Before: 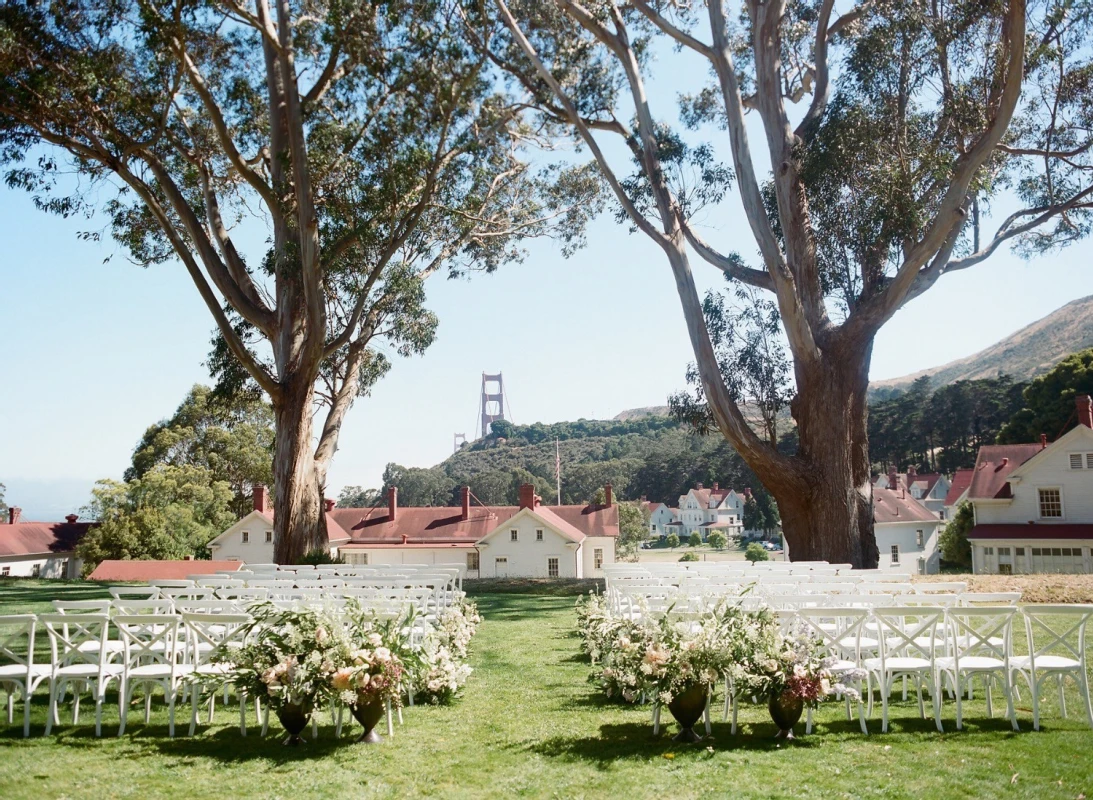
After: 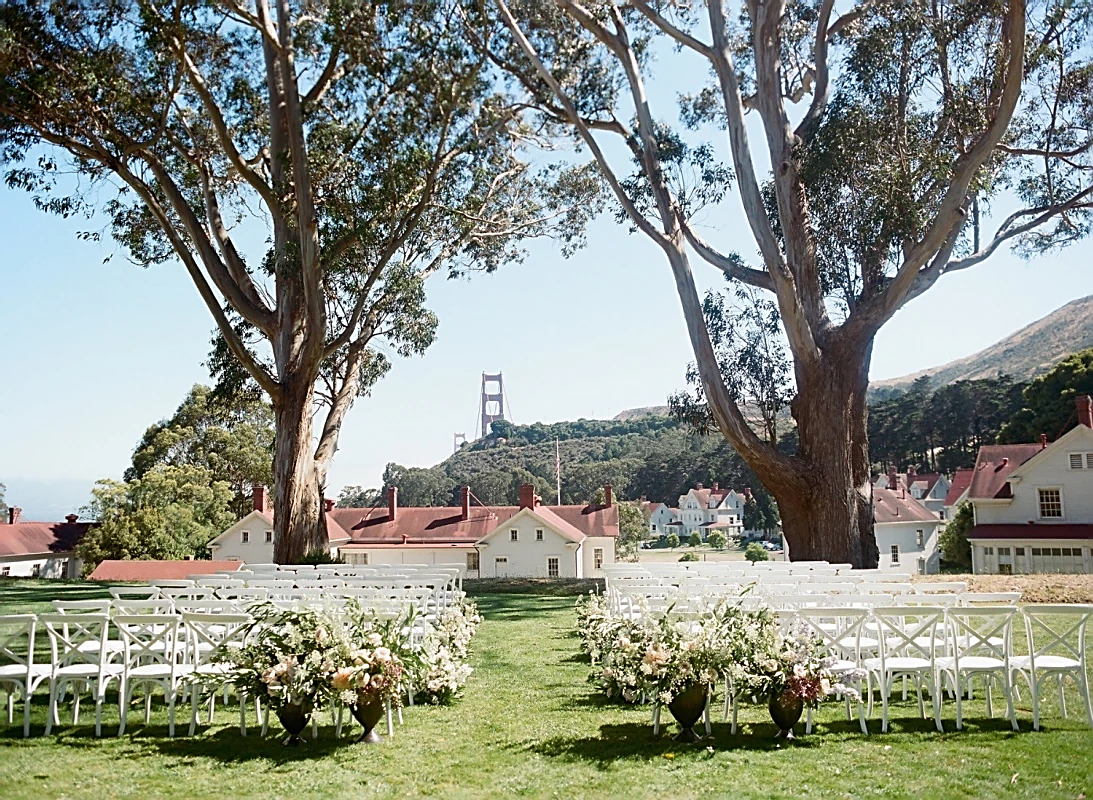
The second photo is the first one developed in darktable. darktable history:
sharpen: amount 0.751
levels: mode automatic
